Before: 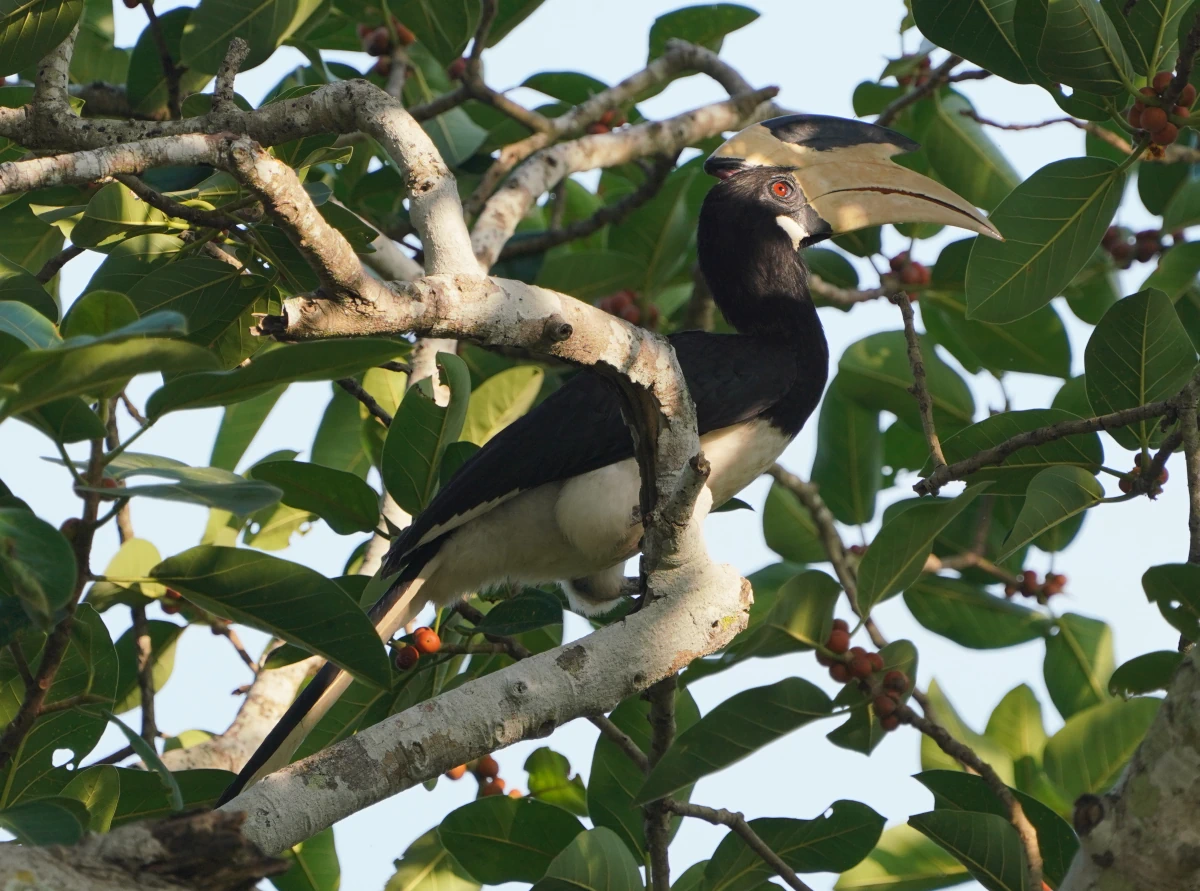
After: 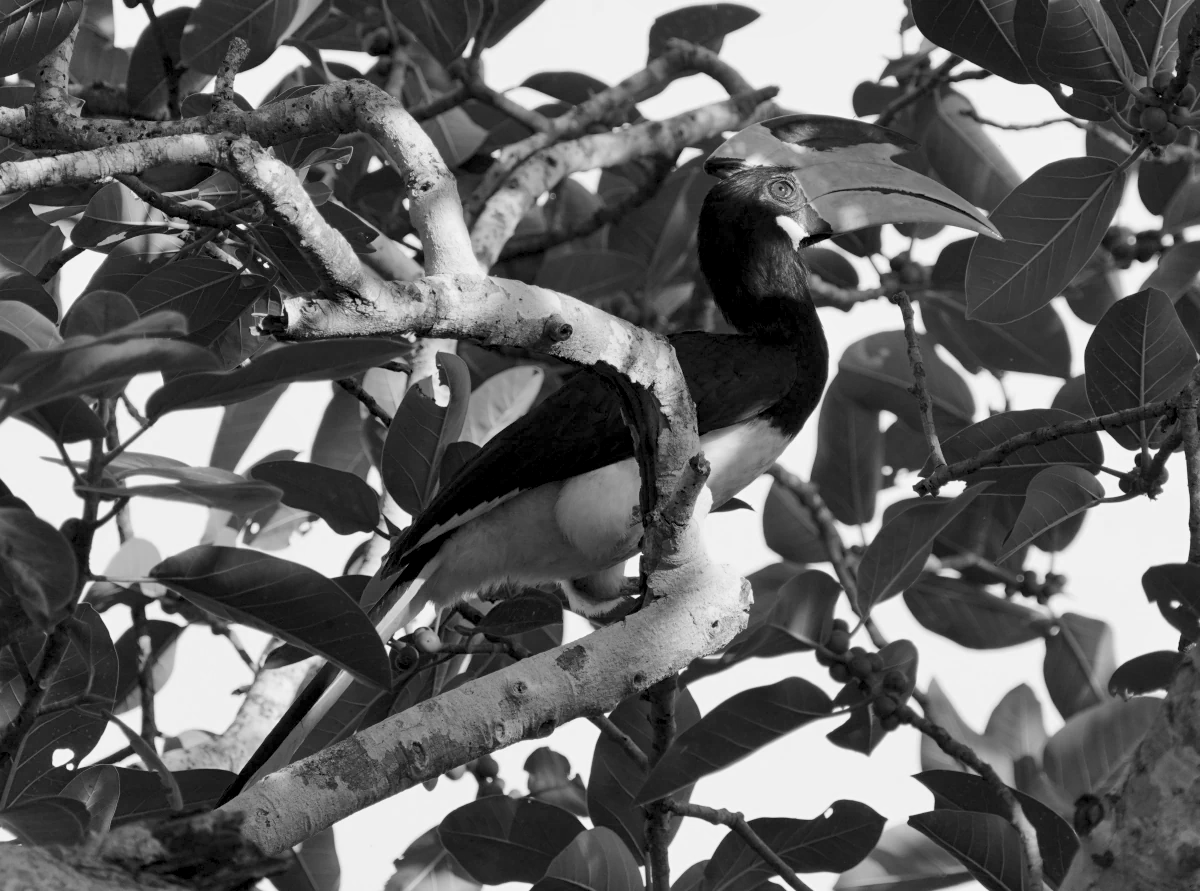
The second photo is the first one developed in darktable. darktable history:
color calibration: output gray [0.22, 0.42, 0.37, 0], gray › normalize channels true, illuminant same as pipeline (D50), adaptation XYZ, x 0.346, y 0.359, gamut compression 0
shadows and highlights: shadows 52.34, highlights -28.23, soften with gaussian
rotate and perspective: crop left 0, crop top 0
levels: levels [0.073, 0.497, 0.972]
